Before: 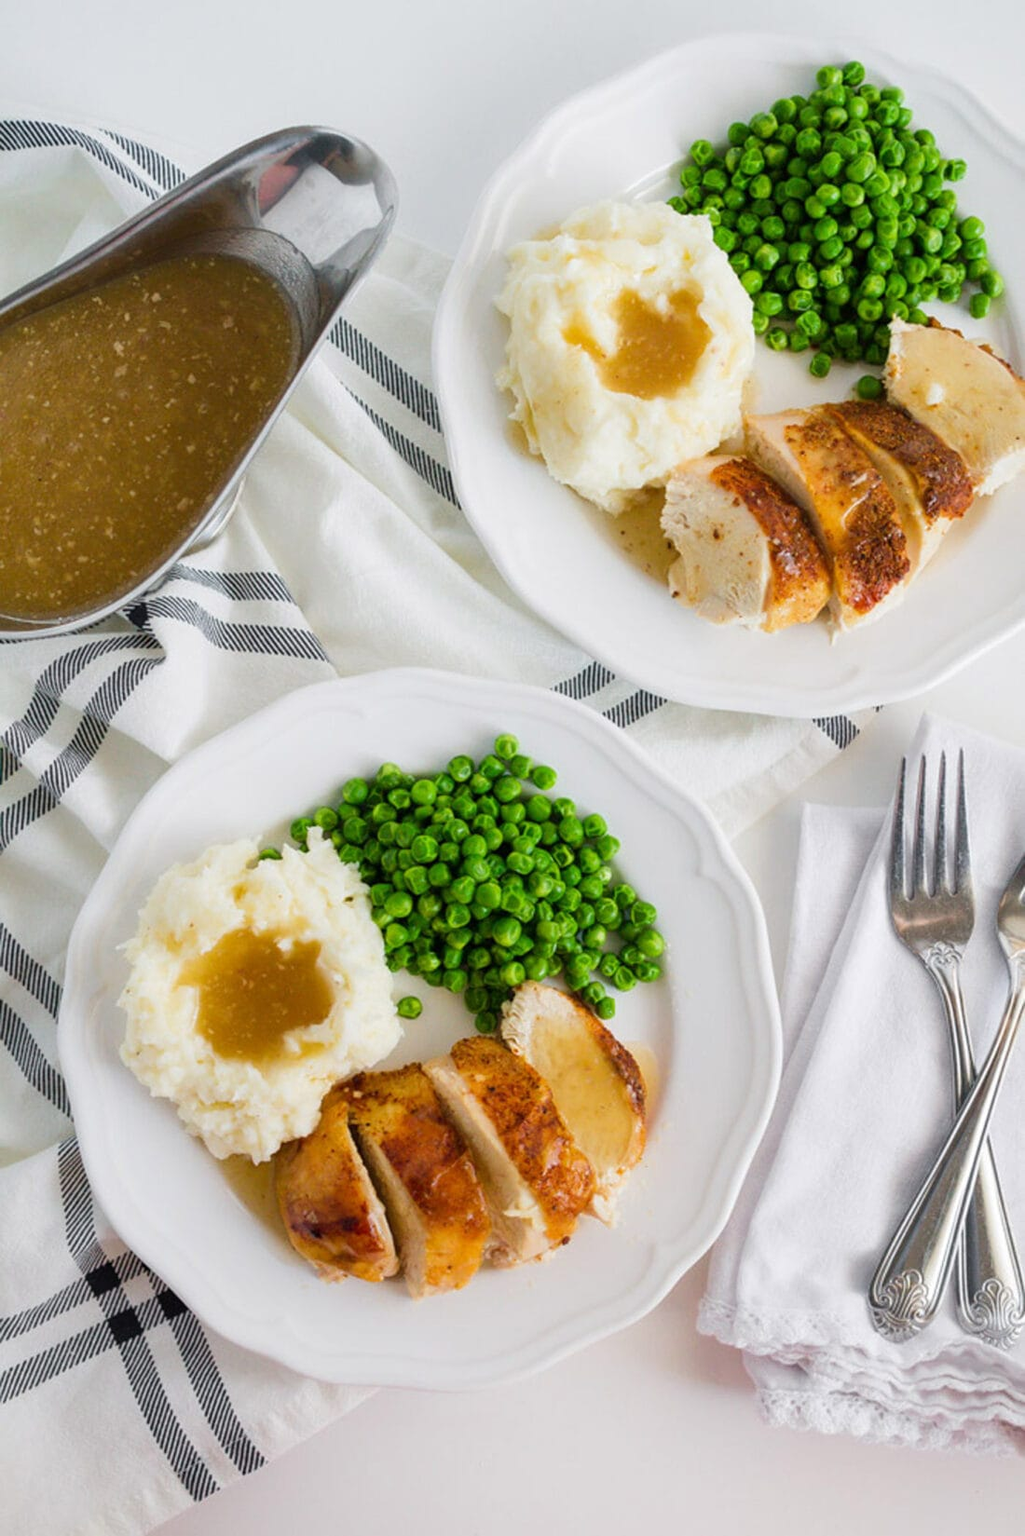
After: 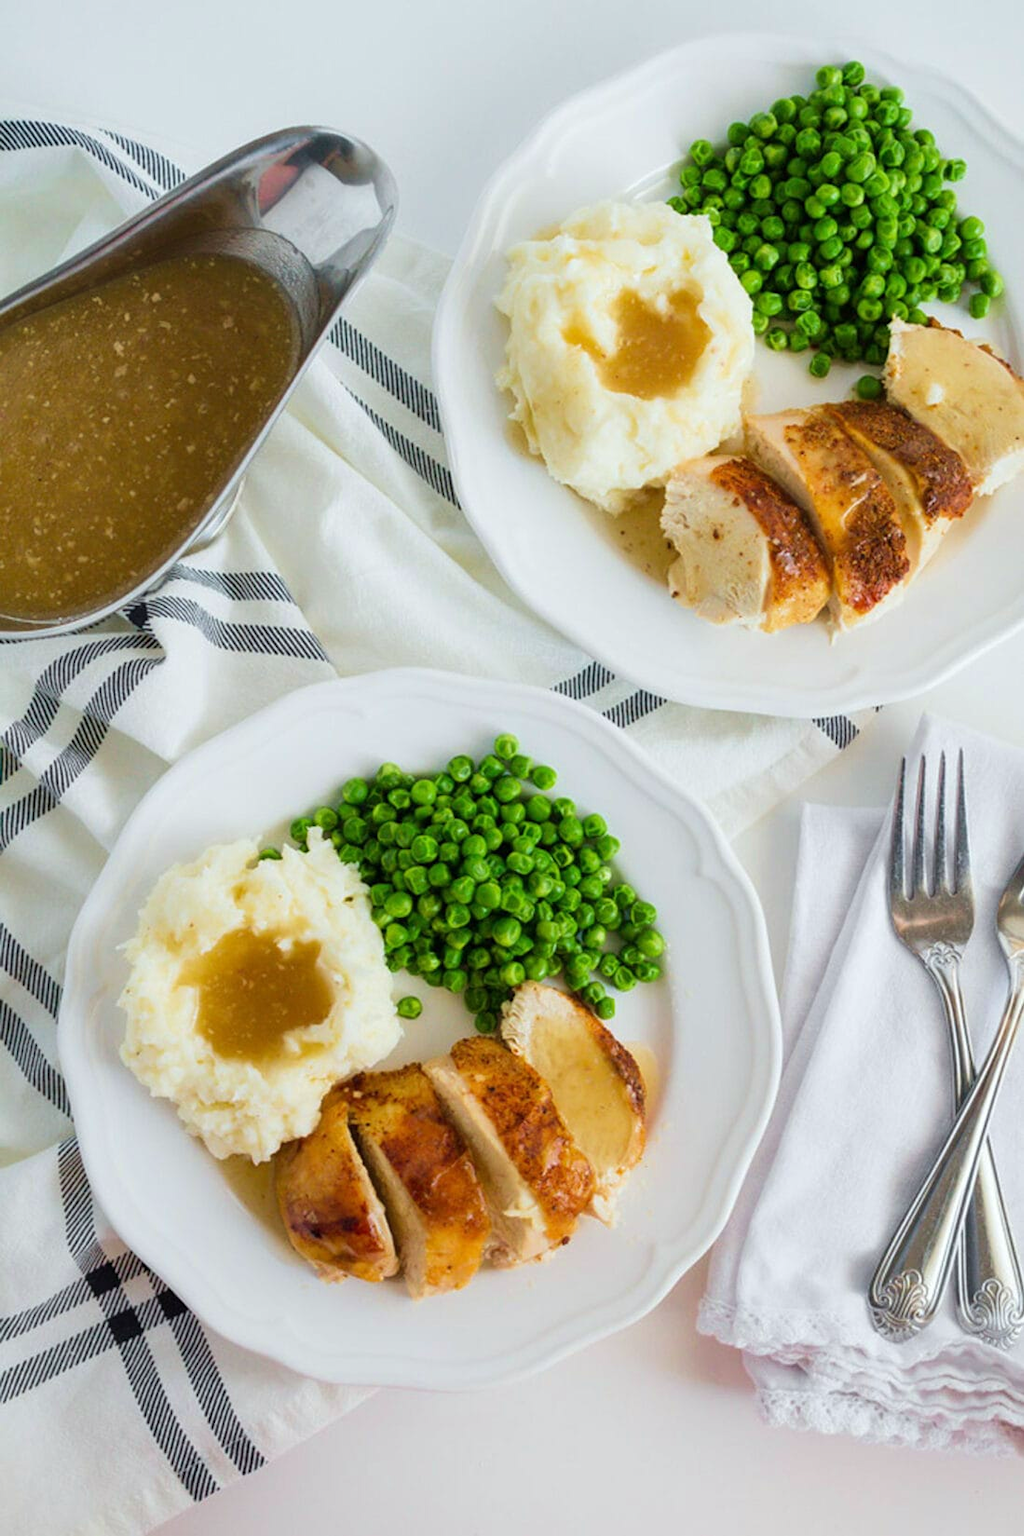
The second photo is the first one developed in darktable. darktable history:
velvia: strength 27%
white balance: red 0.978, blue 0.999
